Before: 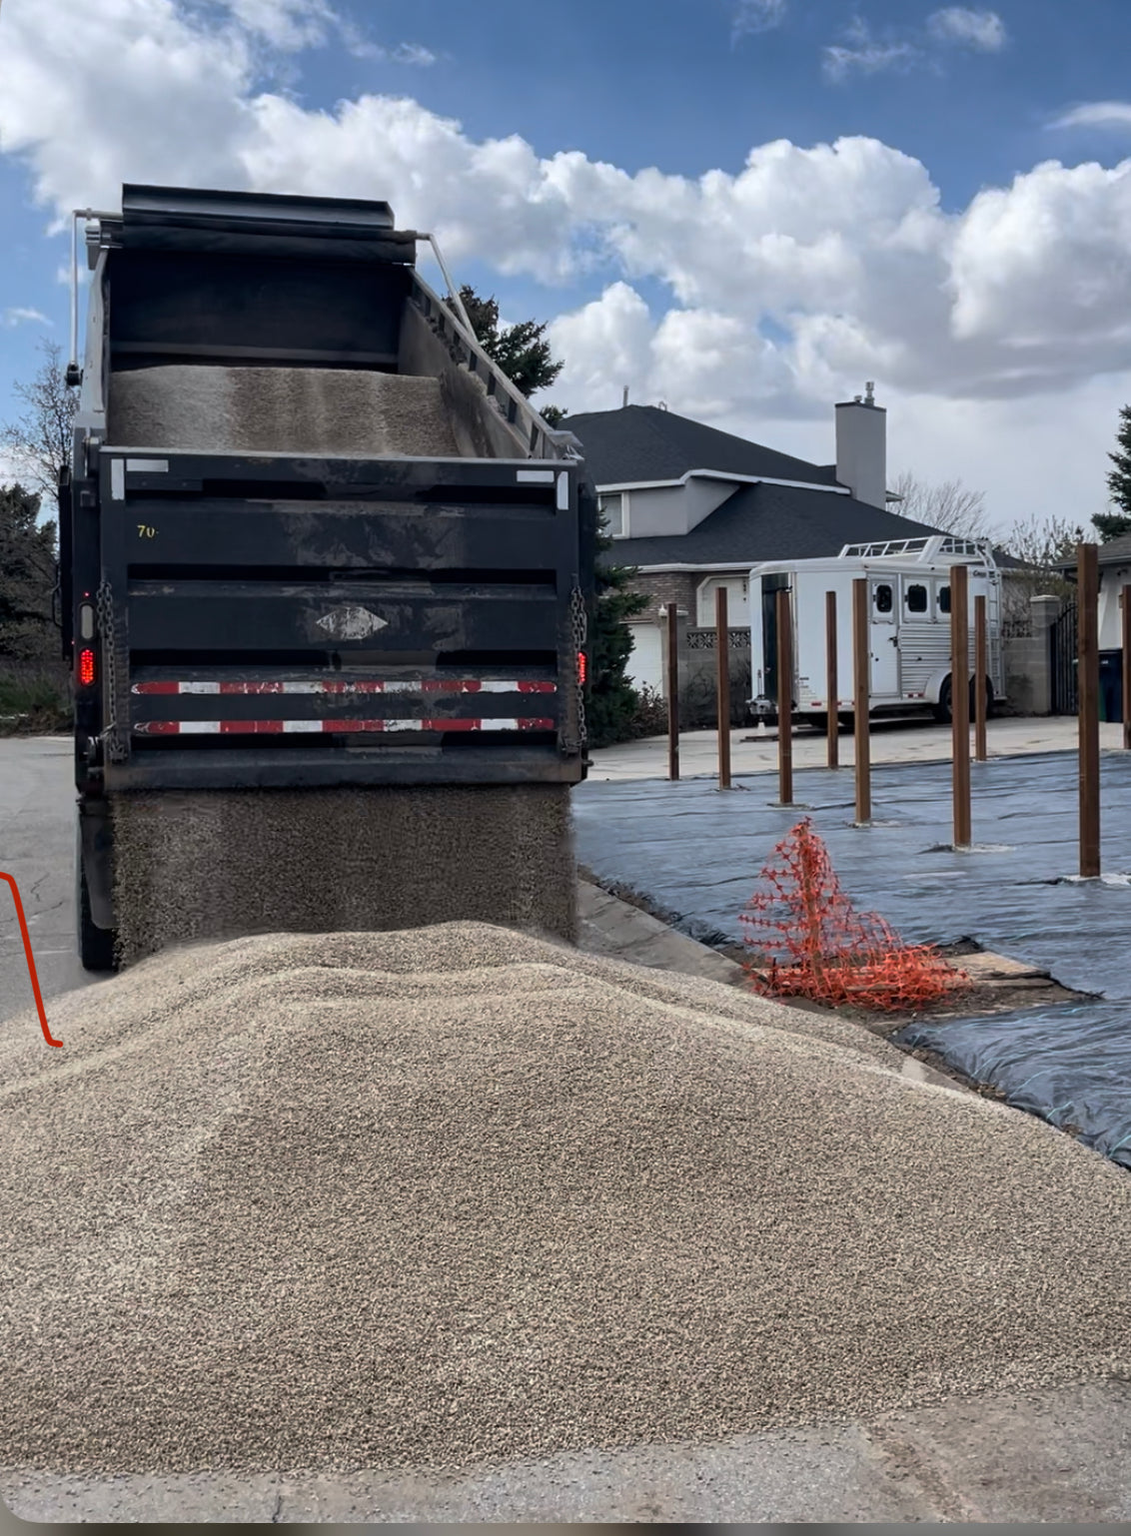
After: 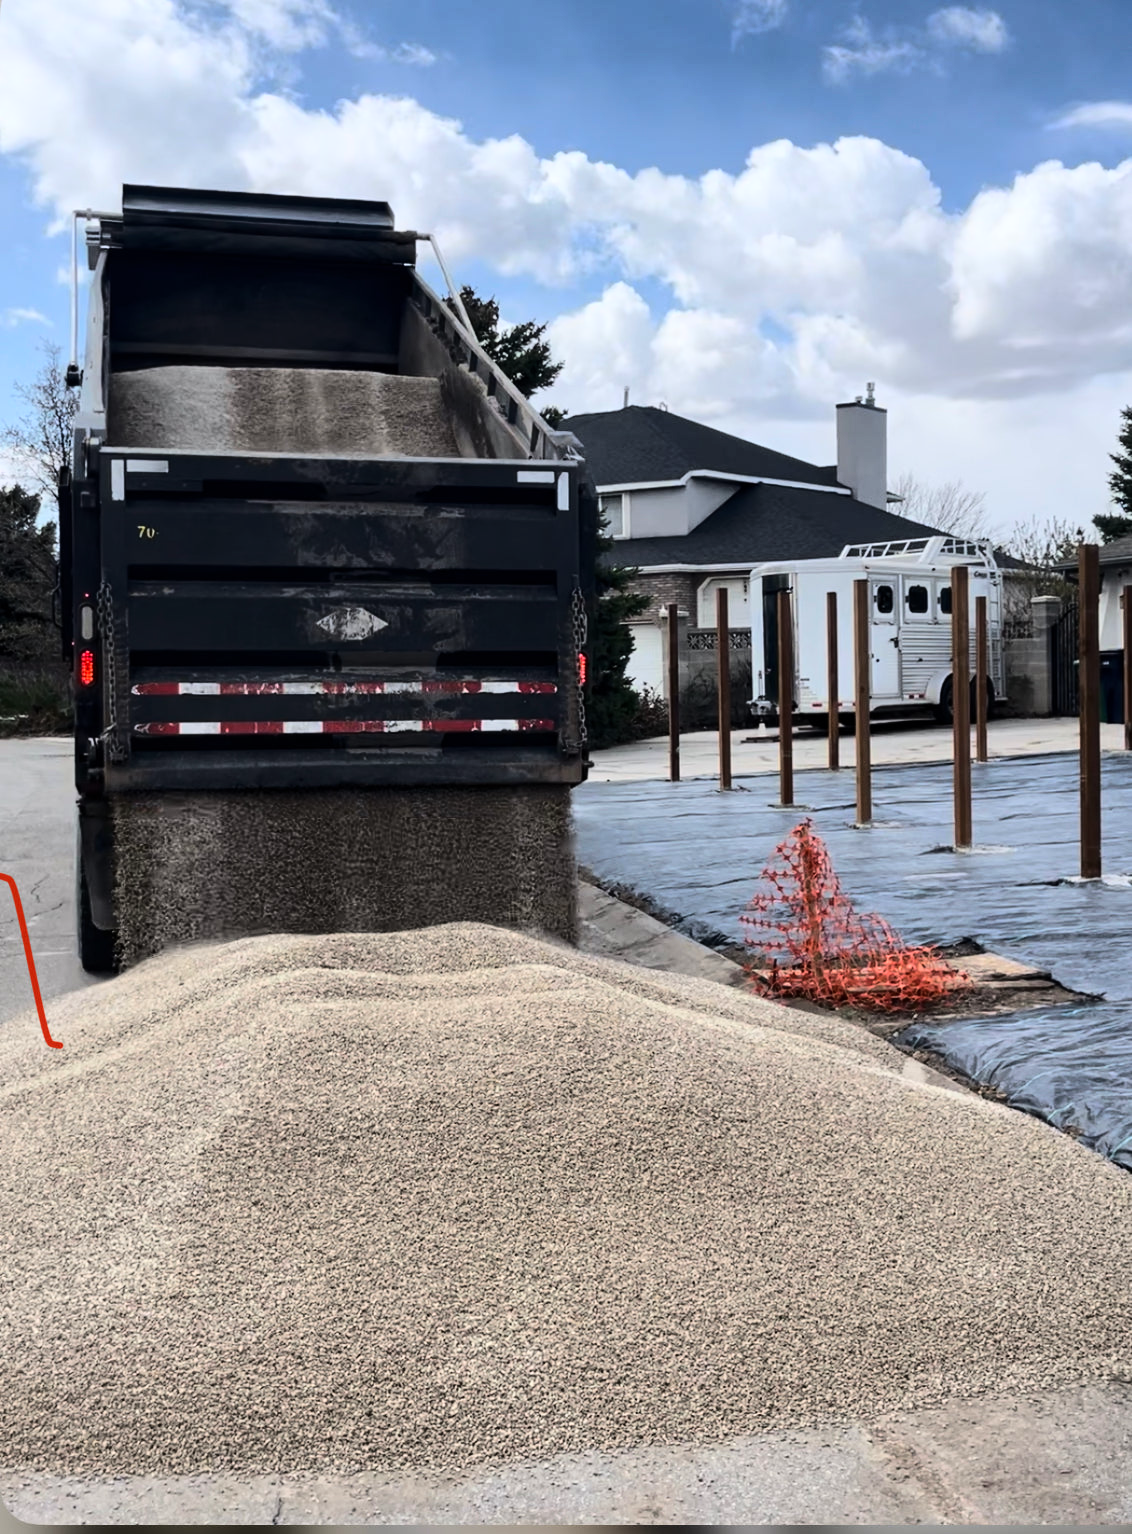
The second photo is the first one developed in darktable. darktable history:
base curve: curves: ch0 [(0, 0) (0.036, 0.025) (0.121, 0.166) (0.206, 0.329) (0.605, 0.79) (1, 1)]
crop: top 0.046%, bottom 0.187%
